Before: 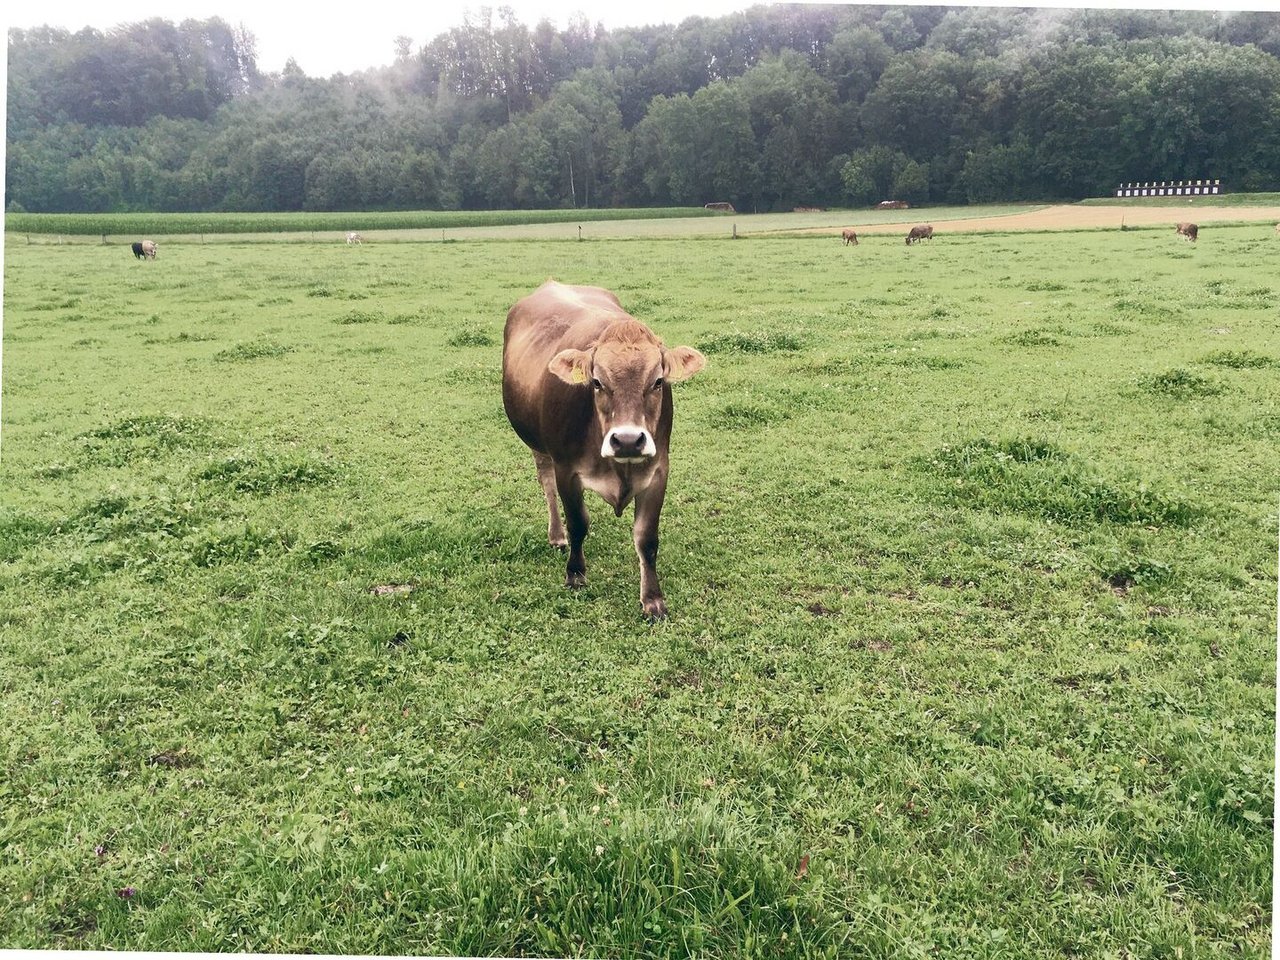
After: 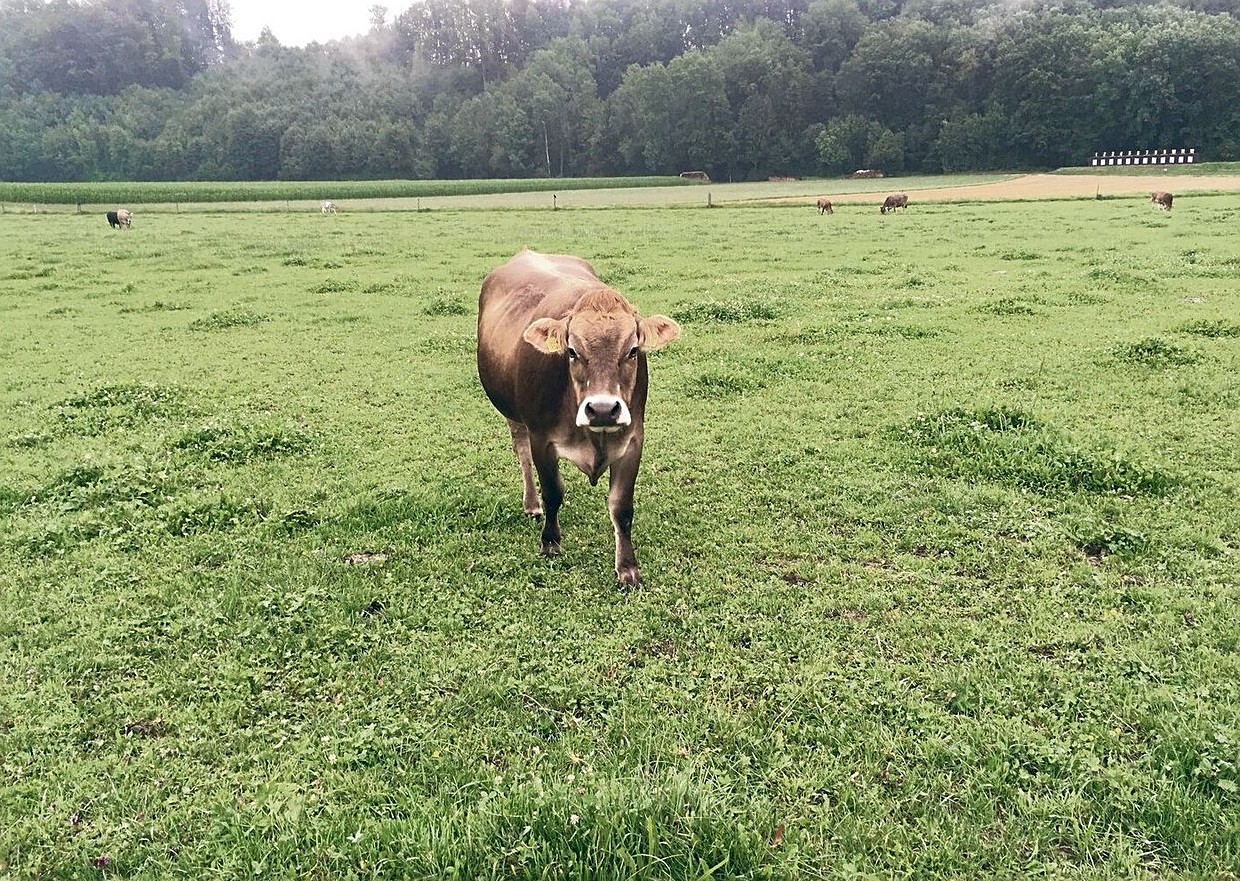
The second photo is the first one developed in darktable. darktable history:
white balance: emerald 1
crop: left 1.964%, top 3.251%, right 1.122%, bottom 4.933%
sharpen: on, module defaults
